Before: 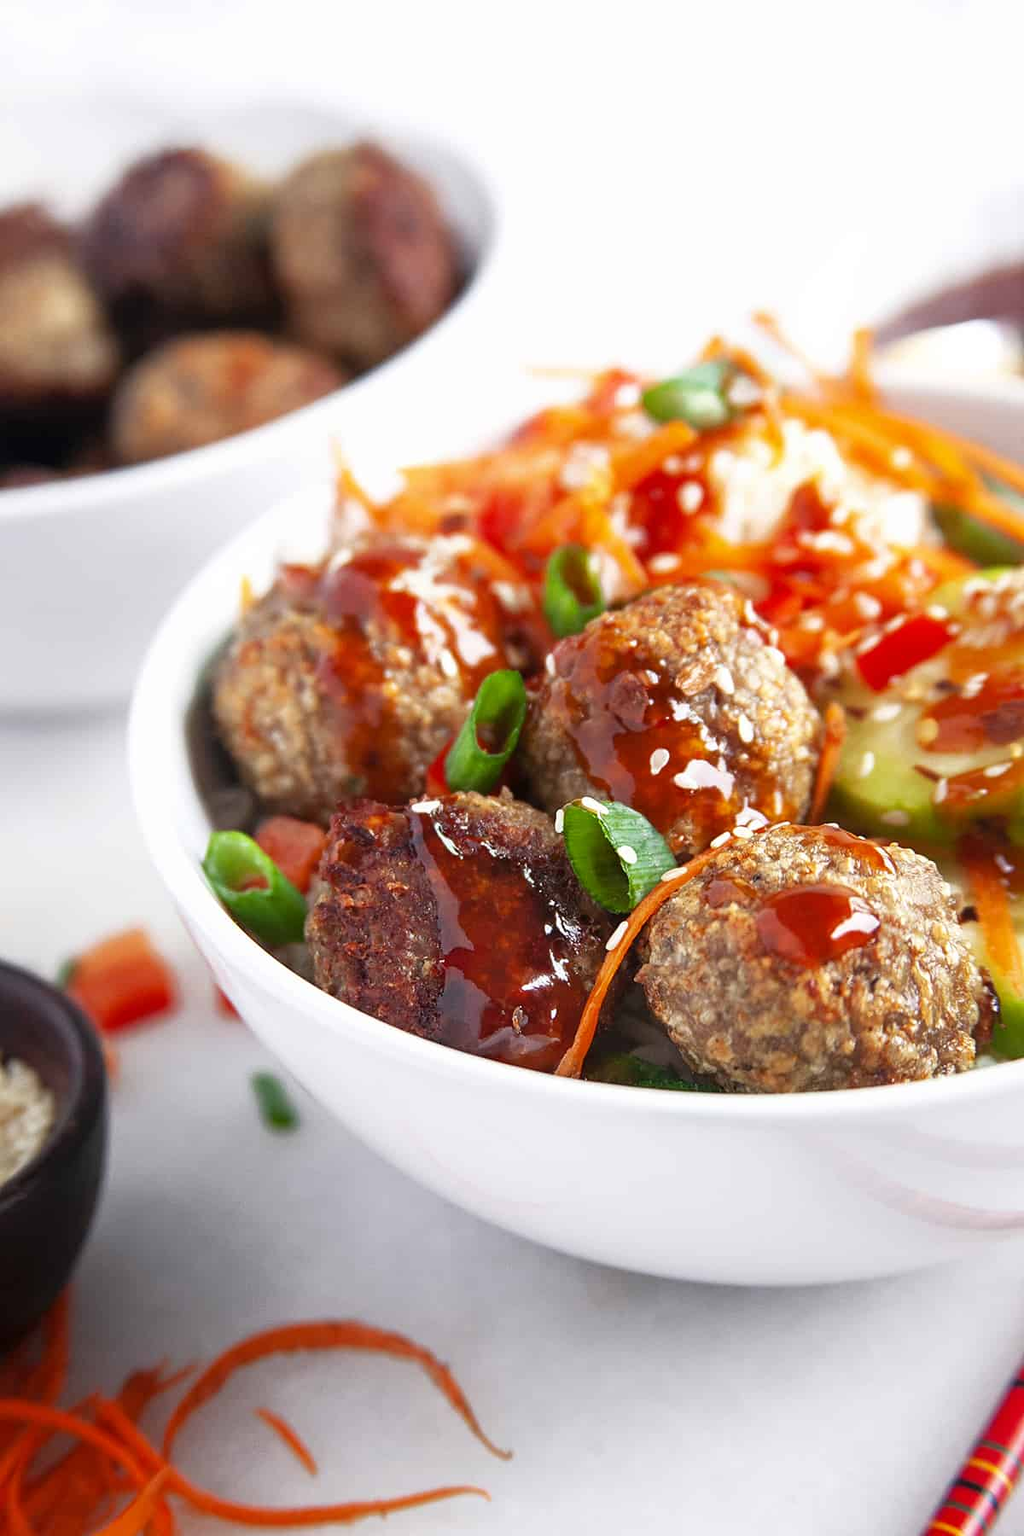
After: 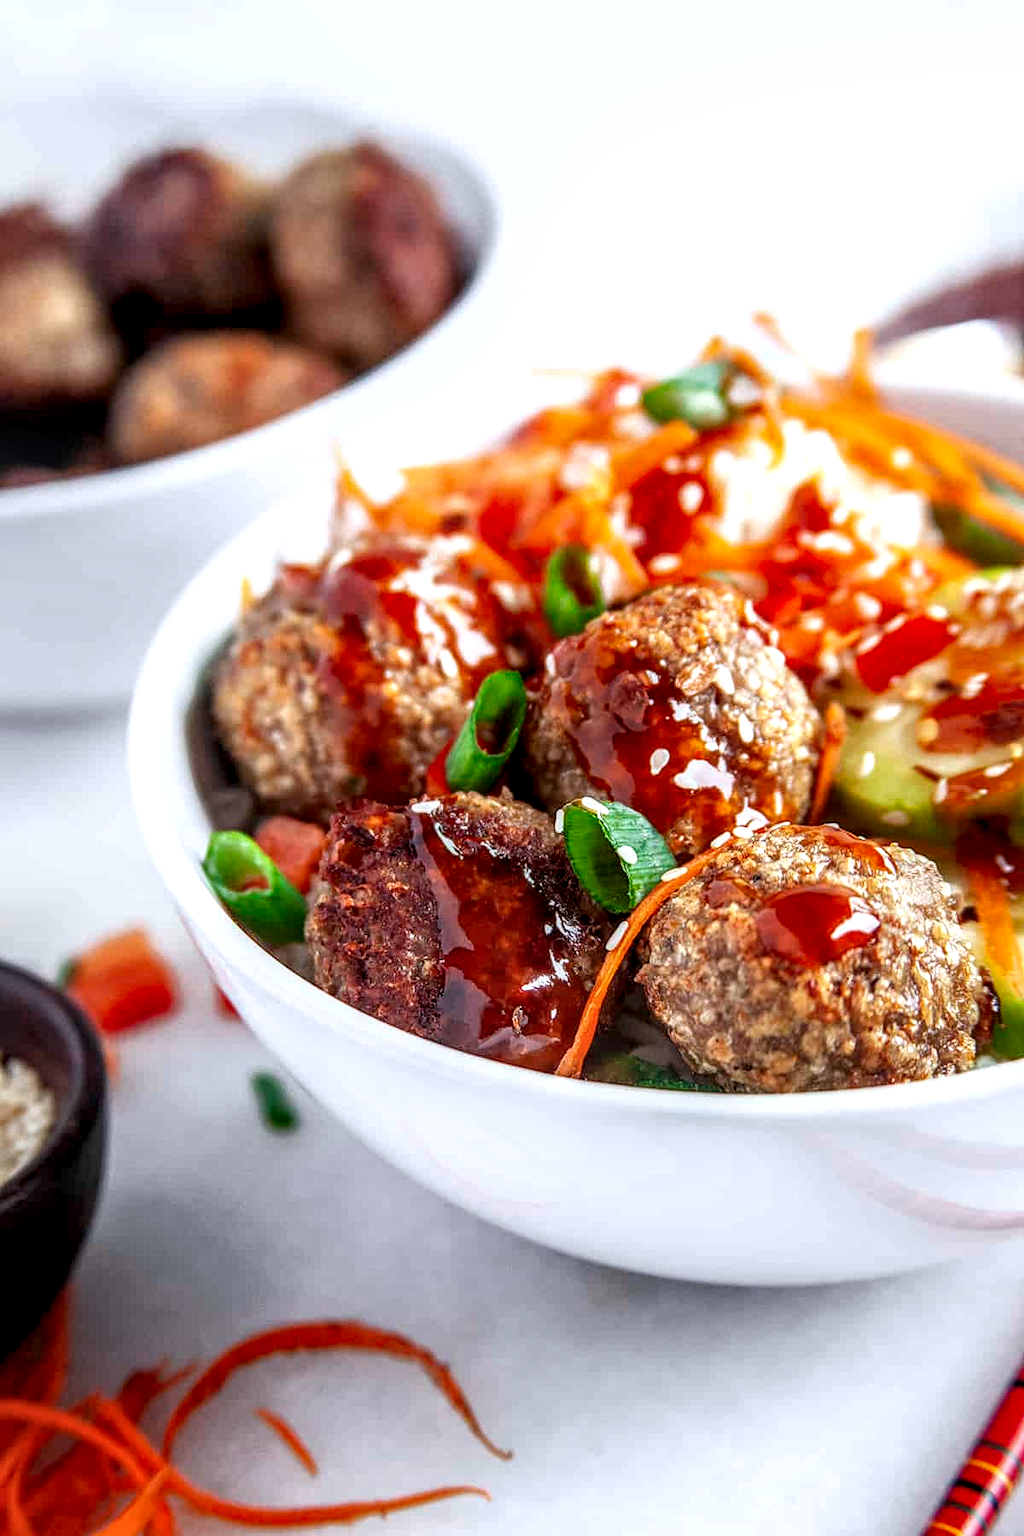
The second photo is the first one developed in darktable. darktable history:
contrast equalizer: octaves 7, y [[0.6 ×6], [0.55 ×6], [0 ×6], [0 ×6], [0 ×6]], mix -0.2
local contrast: highlights 0%, shadows 0%, detail 182%
white balance: red 0.976, blue 1.04
